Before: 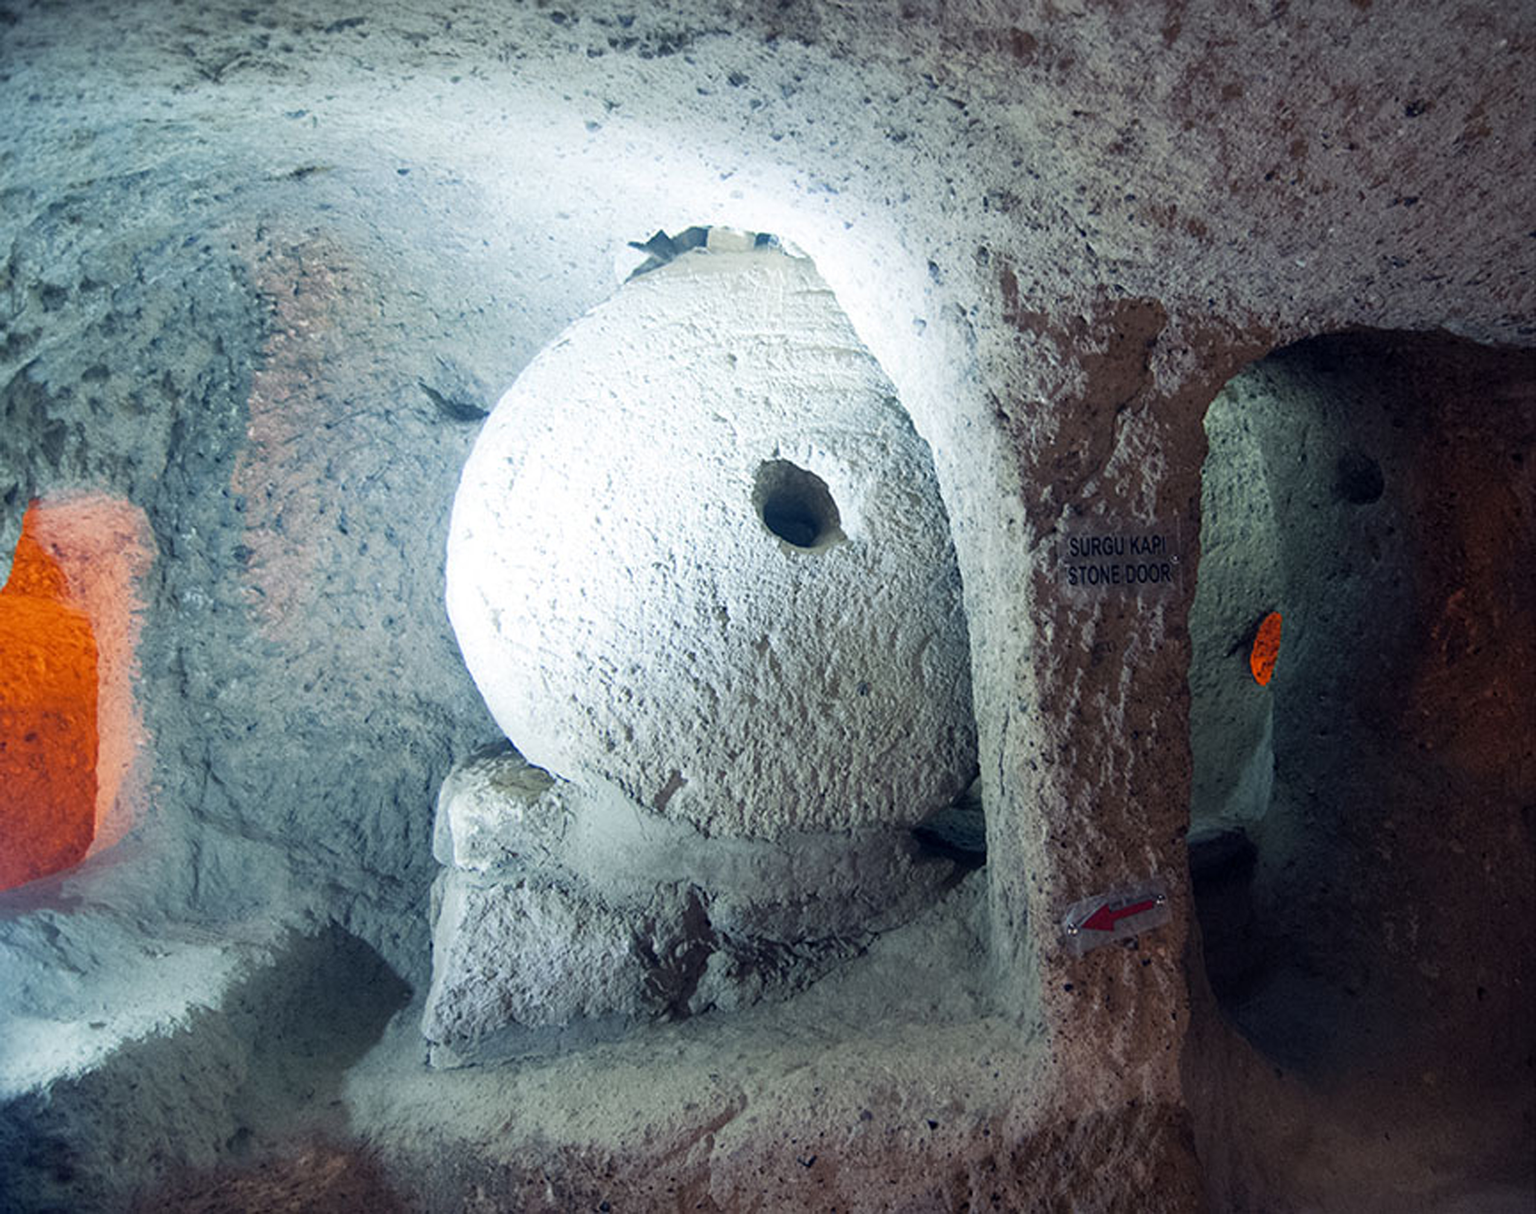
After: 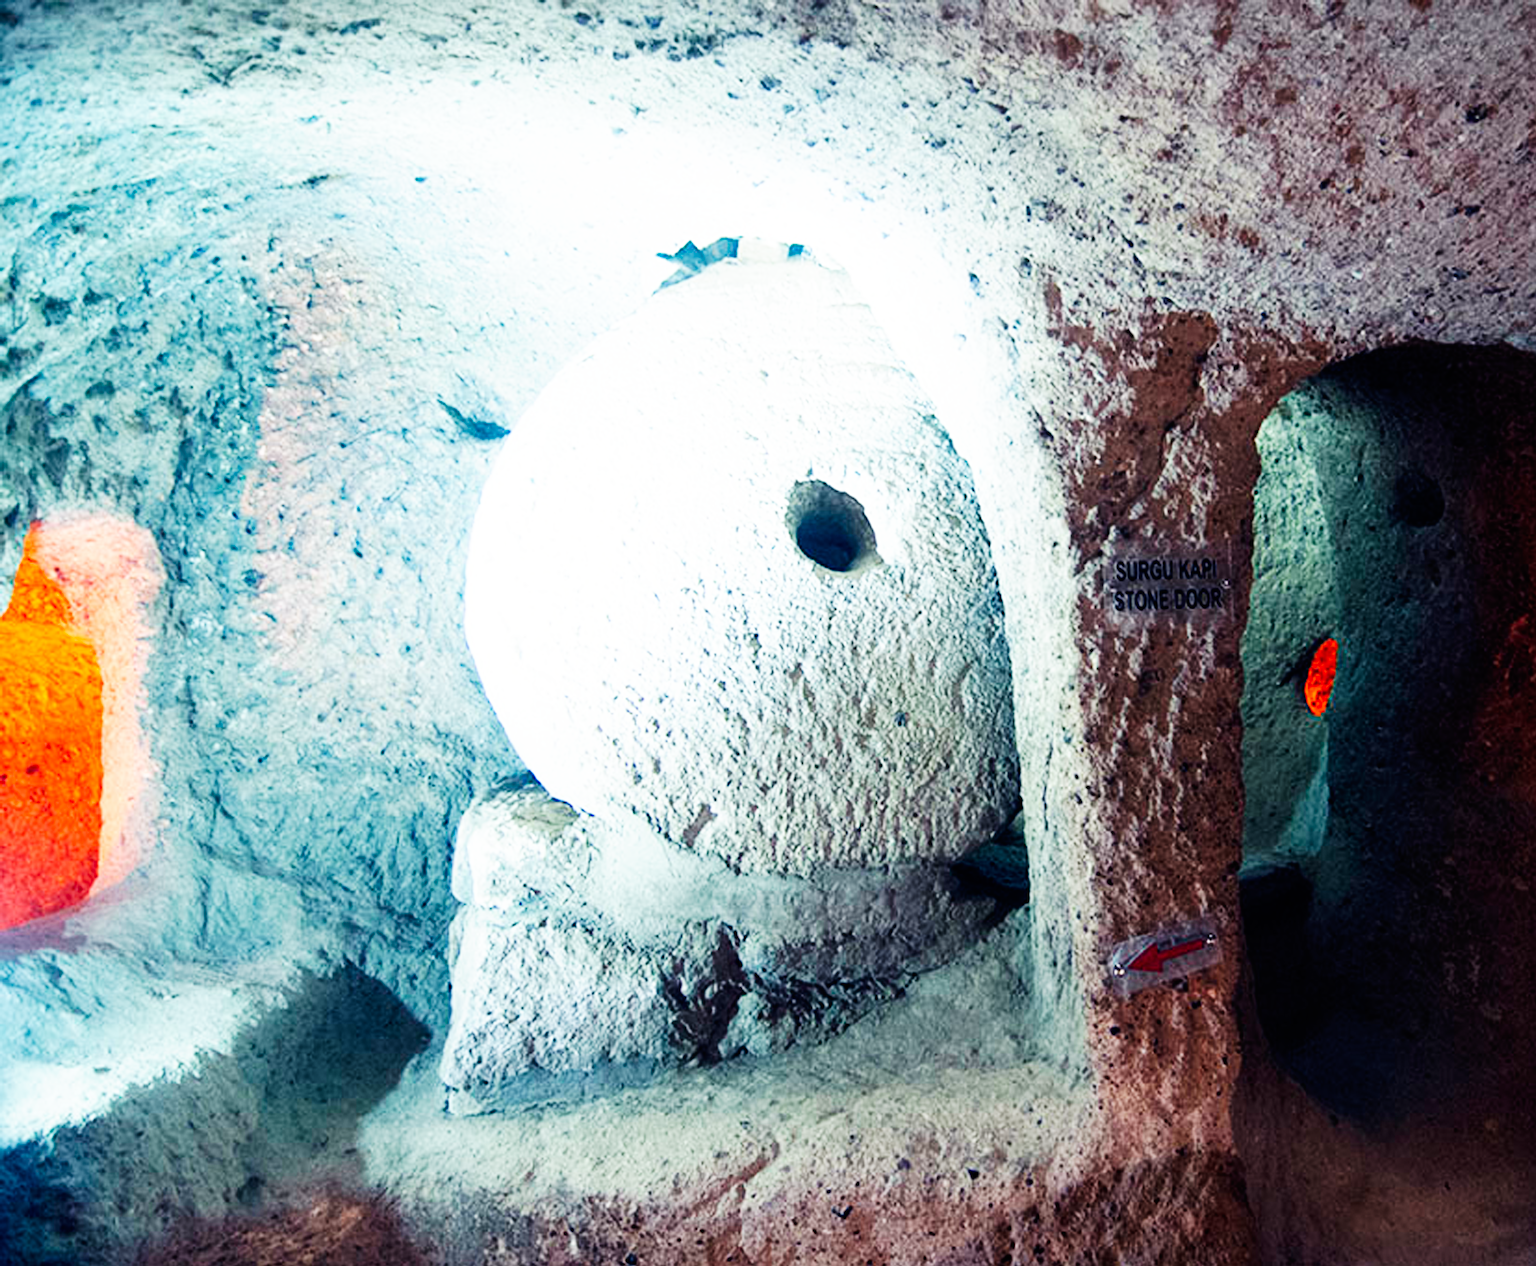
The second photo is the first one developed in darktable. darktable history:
base curve: curves: ch0 [(0, 0) (0.007, 0.004) (0.027, 0.03) (0.046, 0.07) (0.207, 0.54) (0.442, 0.872) (0.673, 0.972) (1, 1)], preserve colors none
color calibration: x 0.342, y 0.355, temperature 5146 K
crop: right 4.126%, bottom 0.031%
